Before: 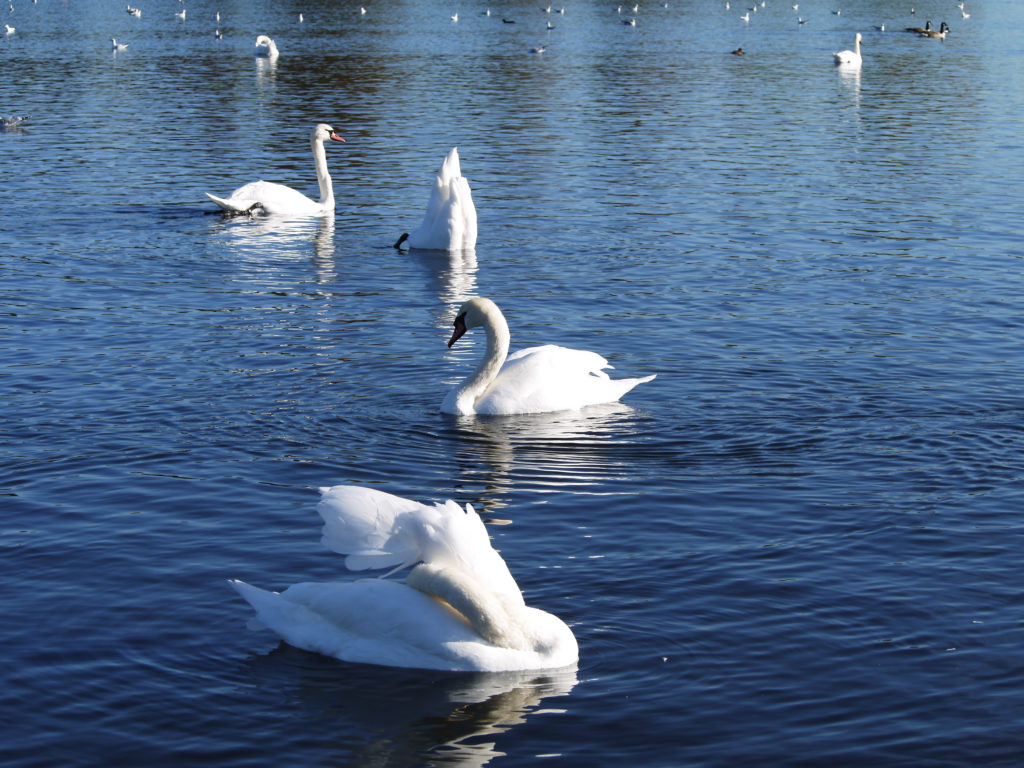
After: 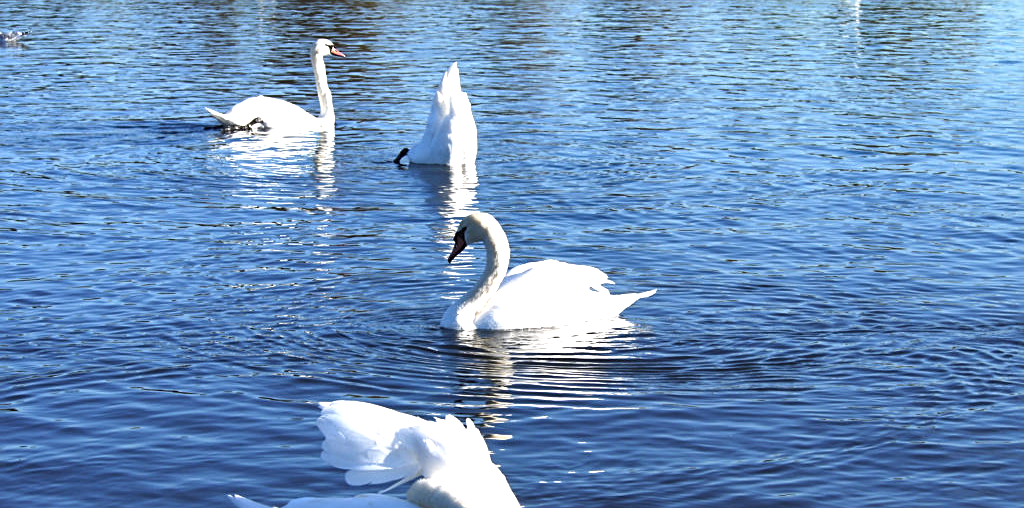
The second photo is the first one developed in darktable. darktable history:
sharpen: radius 2.21, amount 0.387, threshold 0.049
shadows and highlights: soften with gaussian
exposure: black level correction 0, exposure 1 EV, compensate highlight preservation false
crop: top 11.184%, bottom 22.652%
